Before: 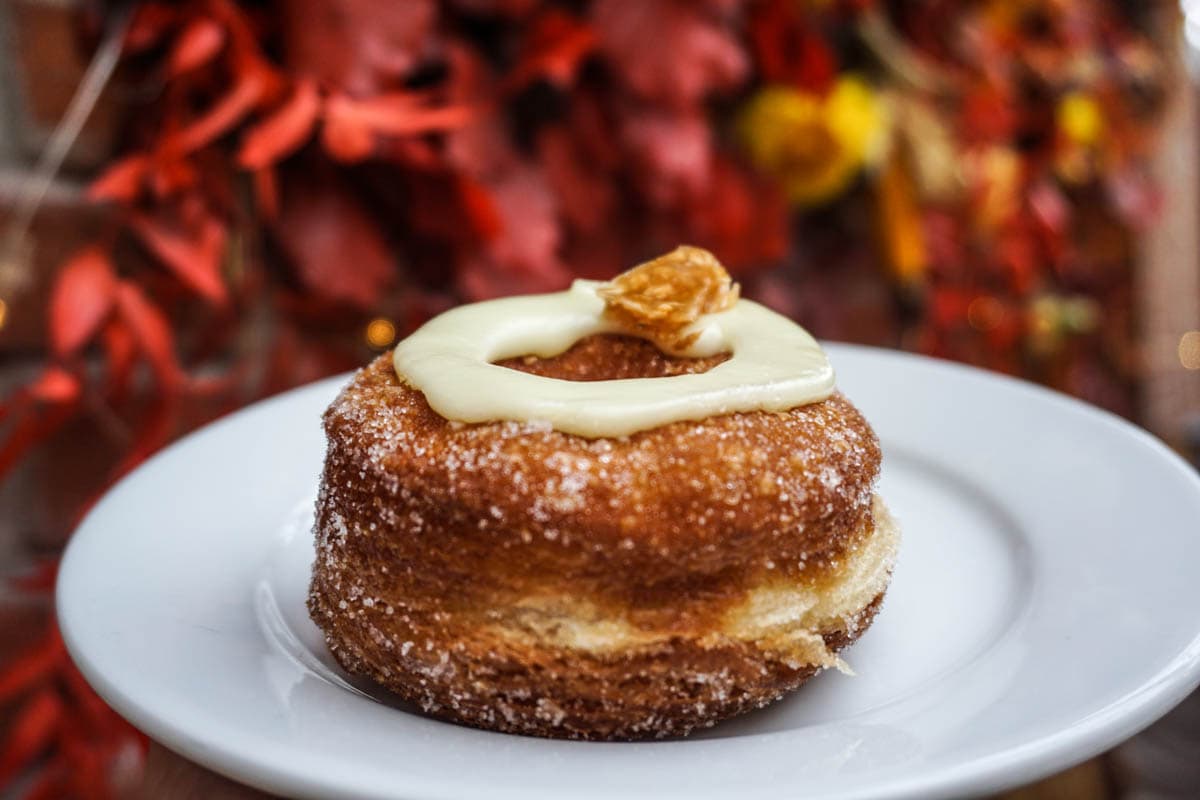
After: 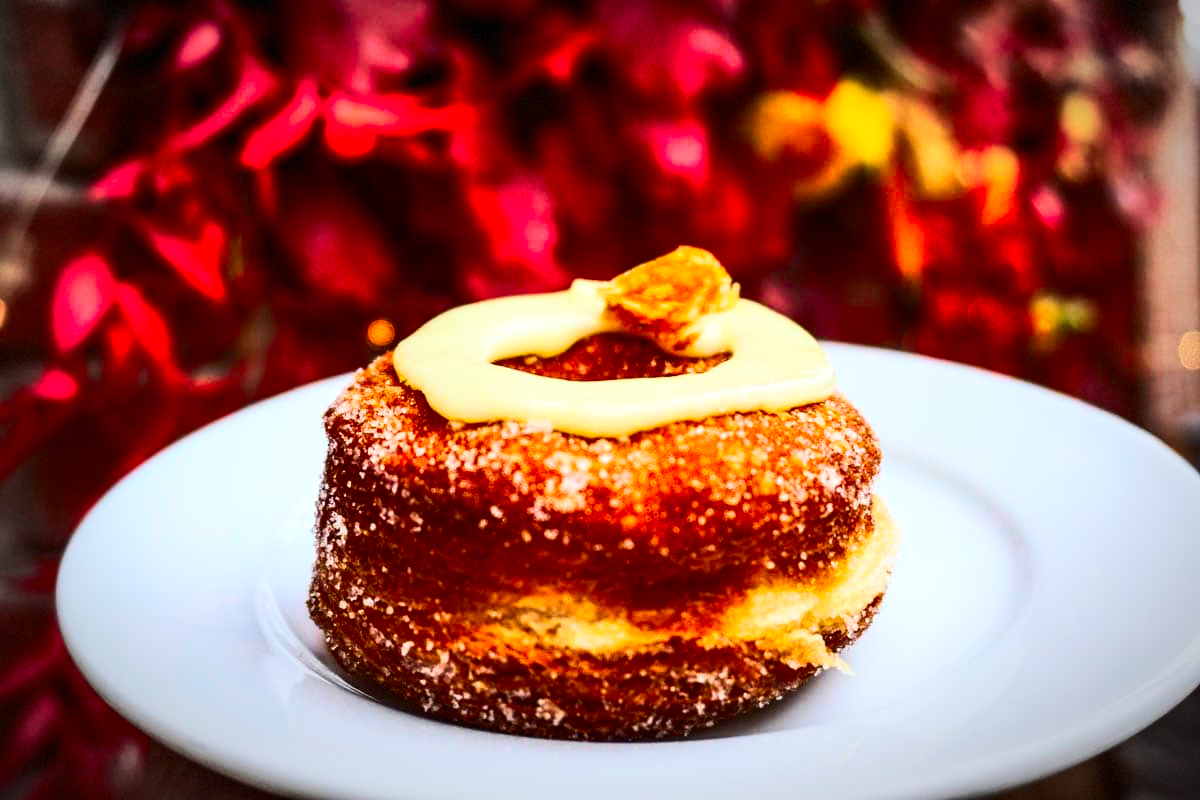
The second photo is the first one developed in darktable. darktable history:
tone equalizer: -8 EV 0.026 EV, -7 EV -0.042 EV, -6 EV 0.039 EV, -5 EV 0.023 EV, -4 EV 0.291 EV, -3 EV 0.613 EV, -2 EV 0.567 EV, -1 EV 0.206 EV, +0 EV 0.044 EV, edges refinement/feathering 500, mask exposure compensation -1.57 EV, preserve details no
contrast brightness saturation: contrast 0.259, brightness 0.02, saturation 0.856
vignetting: fall-off start 67.78%, fall-off radius 67.26%, automatic ratio true, dithering 8-bit output
